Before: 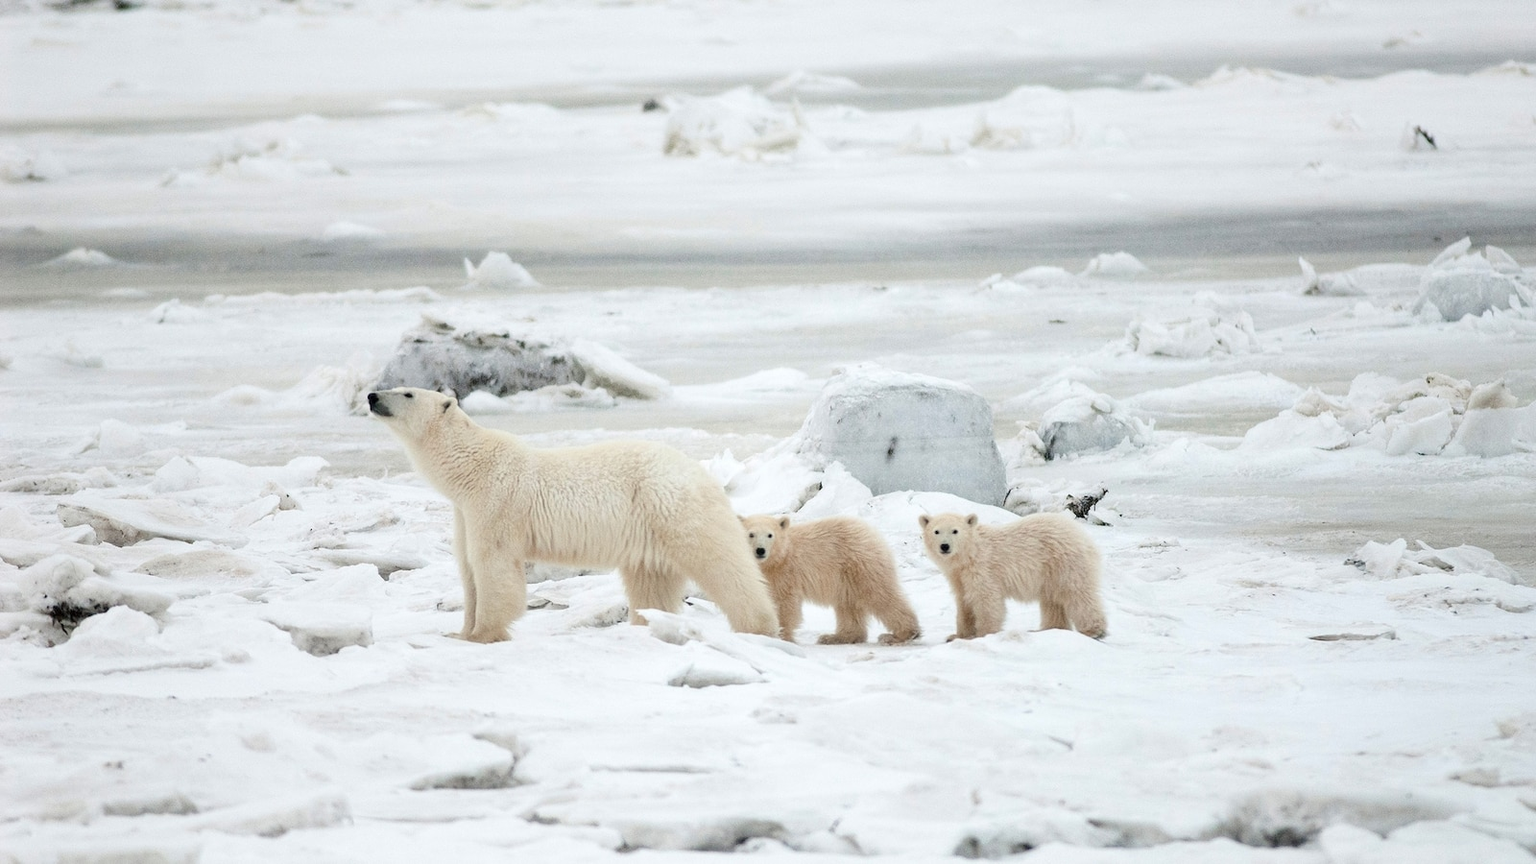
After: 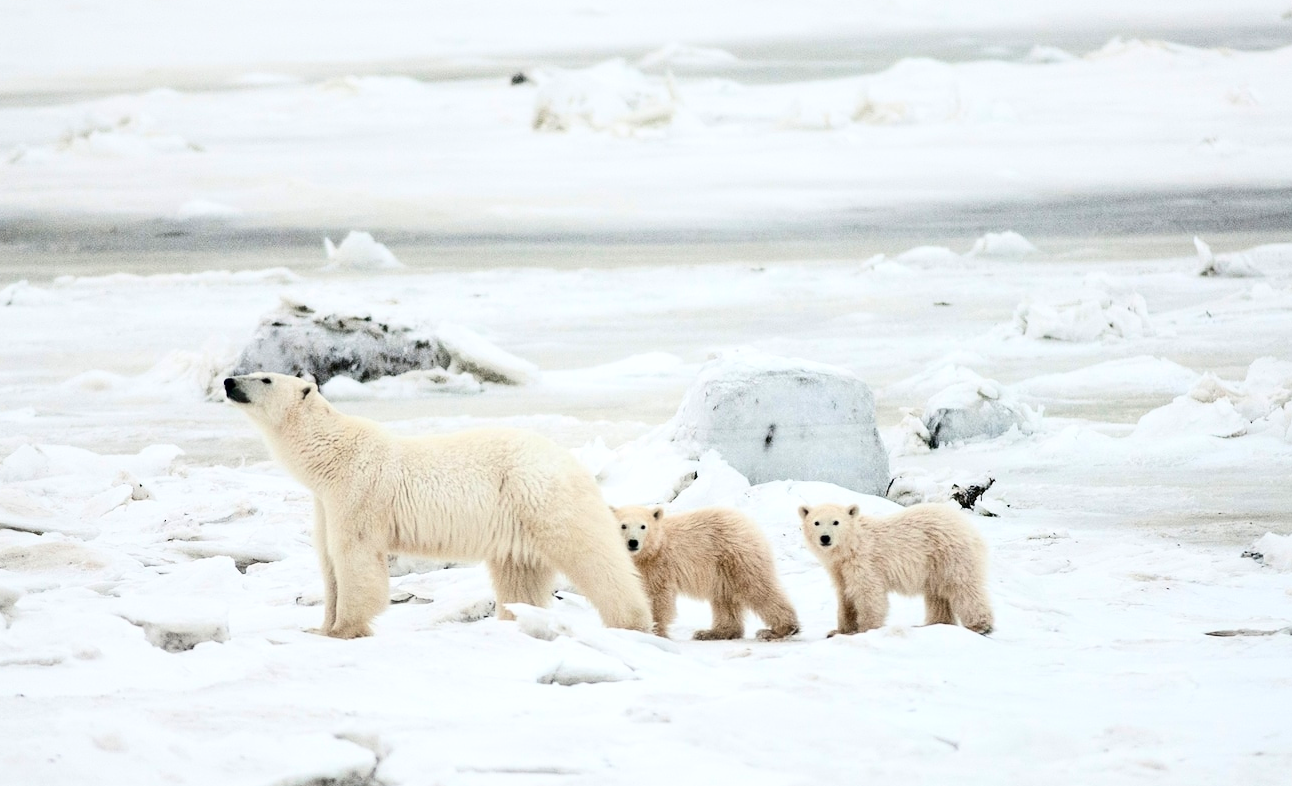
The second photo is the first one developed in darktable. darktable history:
contrast brightness saturation: contrast 0.33, brightness -0.073, saturation 0.172
local contrast: highlights 100%, shadows 98%, detail 120%, midtone range 0.2
crop: left 9.975%, top 3.478%, right 9.252%, bottom 9.155%
